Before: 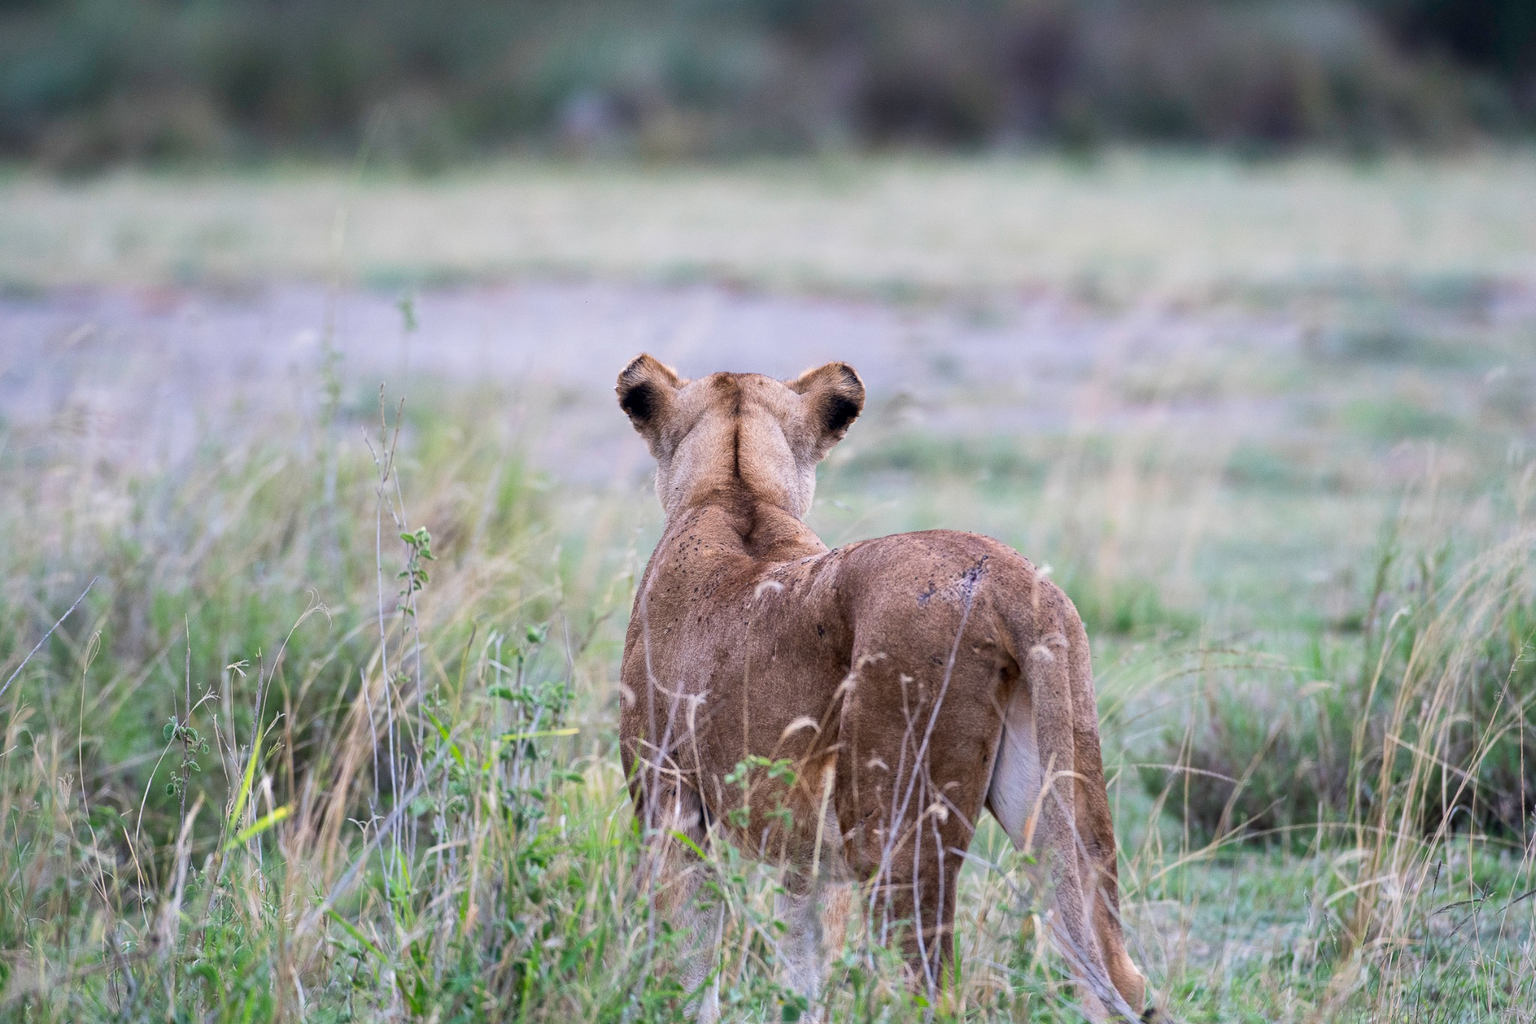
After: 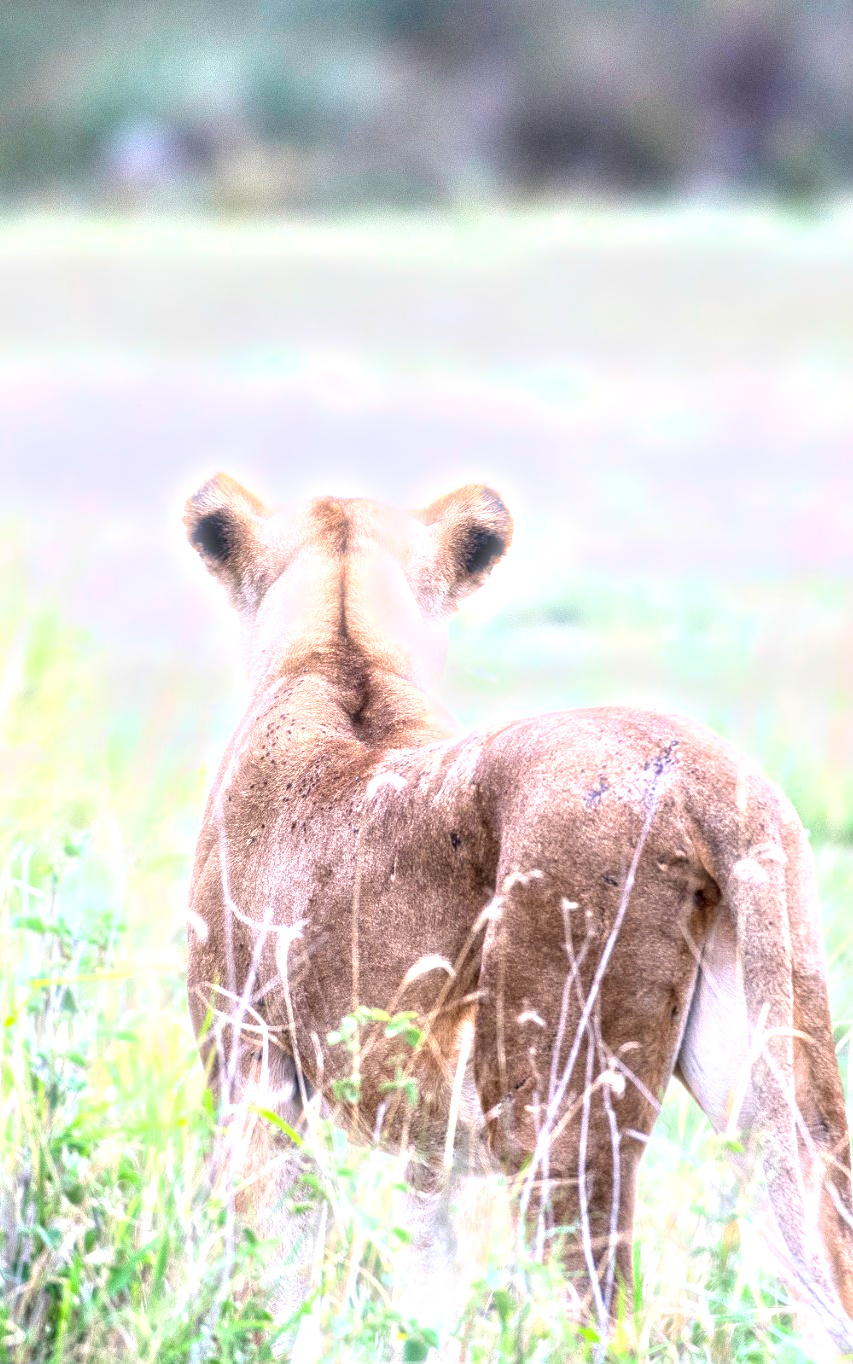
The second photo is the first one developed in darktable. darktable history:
exposure: black level correction 0, exposure 1.173 EV, compensate exposure bias true, compensate highlight preservation false
bloom: size 3%, threshold 100%, strength 0%
crop: left 31.229%, right 27.105%
local contrast: on, module defaults
